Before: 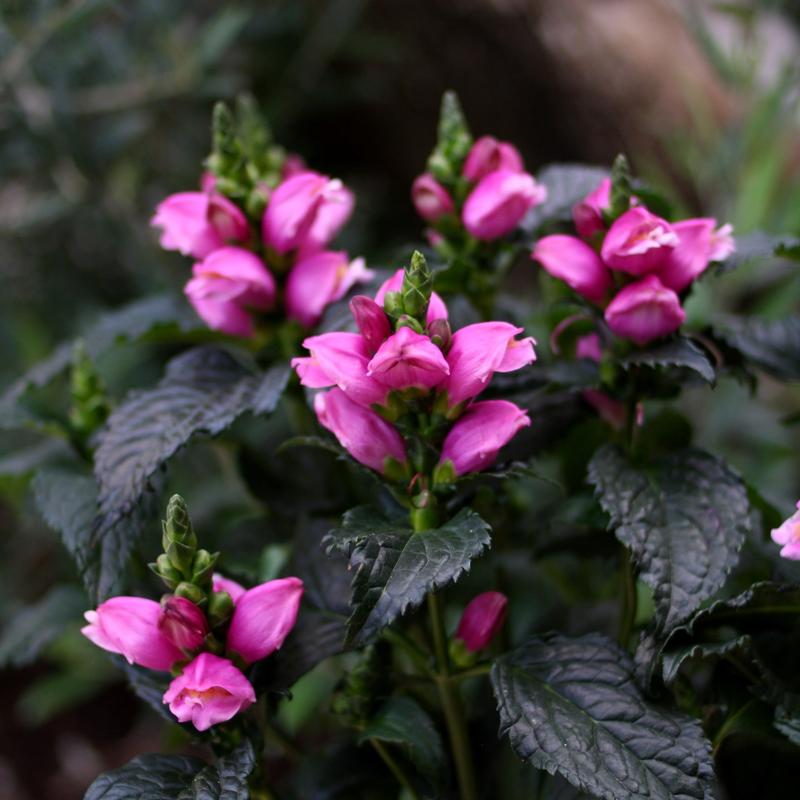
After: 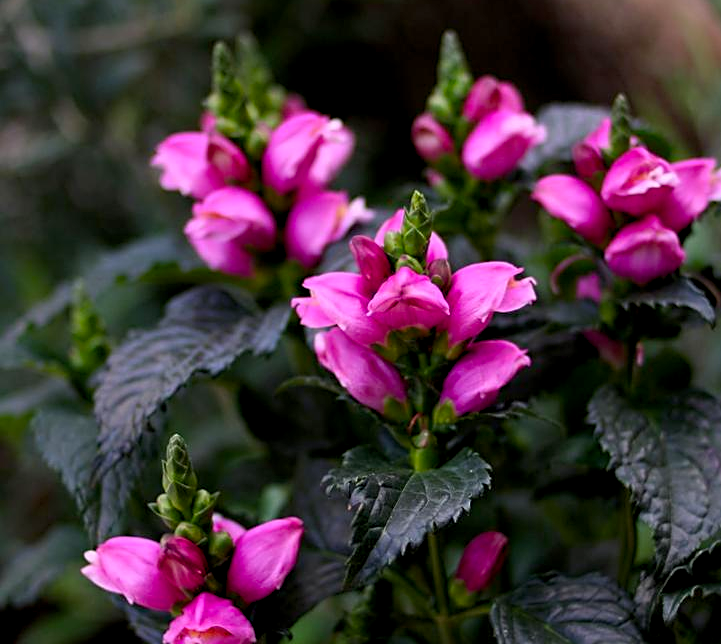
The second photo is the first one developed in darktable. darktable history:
sharpen: on, module defaults
crop: top 7.509%, right 9.859%, bottom 11.921%
color balance rgb: global offset › luminance -0.353%, perceptual saturation grading › global saturation 17.426%
